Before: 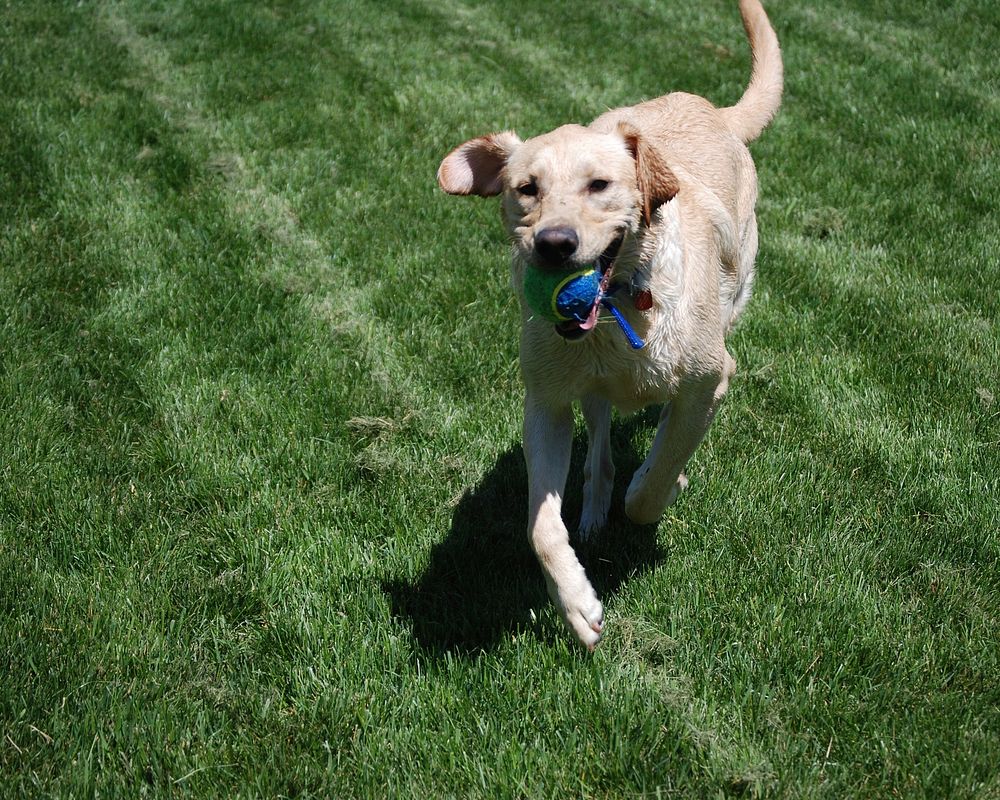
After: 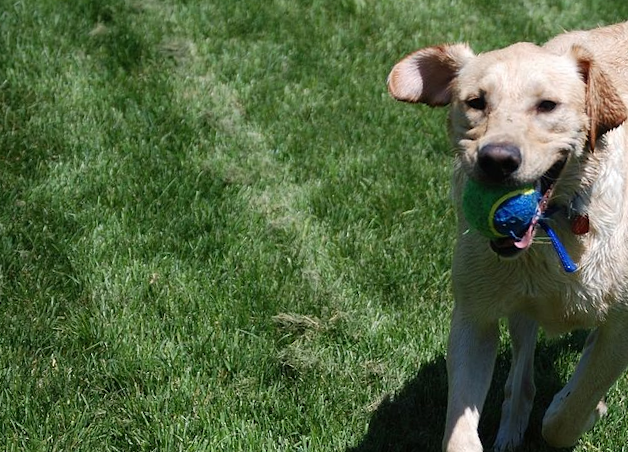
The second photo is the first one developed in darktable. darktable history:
crop and rotate: angle -5.55°, left 2.226%, top 6.75%, right 27.645%, bottom 30.089%
